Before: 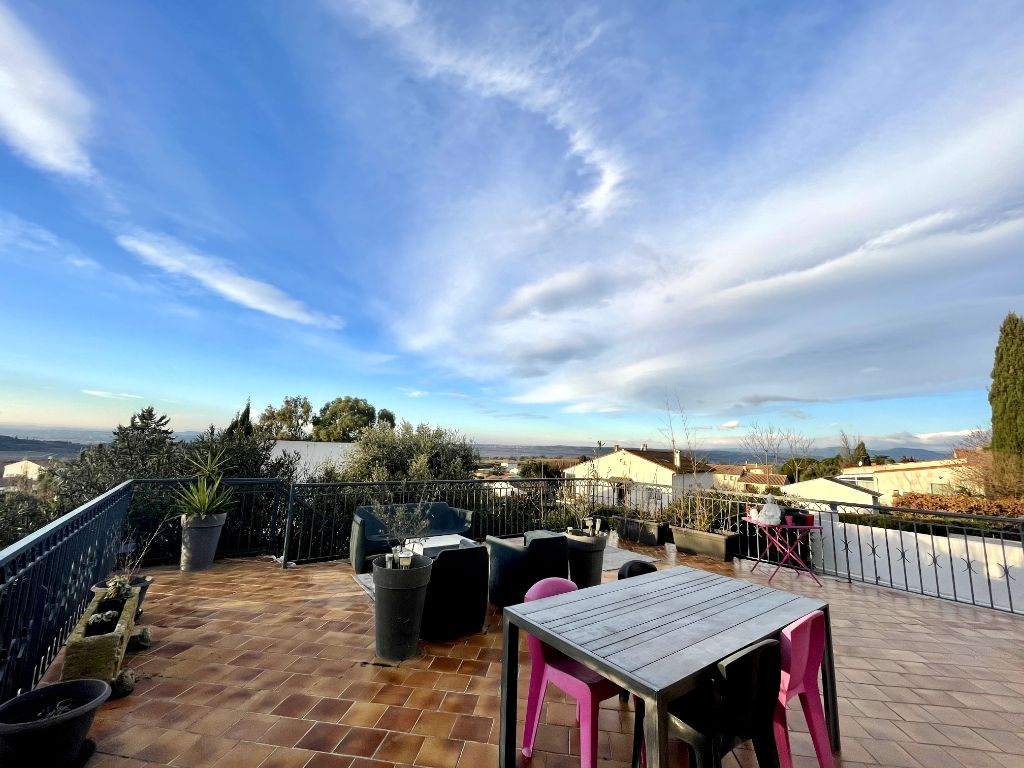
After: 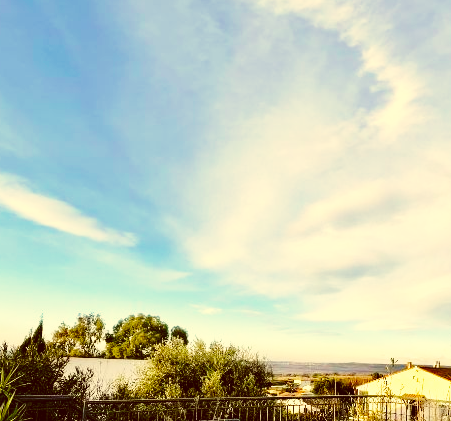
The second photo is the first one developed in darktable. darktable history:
base curve: curves: ch0 [(0, 0) (0.028, 0.03) (0.121, 0.232) (0.46, 0.748) (0.859, 0.968) (1, 1)], preserve colors none
color correction: highlights a* 1.12, highlights b* 24.26, shadows a* 15.58, shadows b* 24.26
crop: left 20.248%, top 10.86%, right 35.675%, bottom 34.321%
color balance rgb: linear chroma grading › global chroma 15%, perceptual saturation grading › global saturation 30%
